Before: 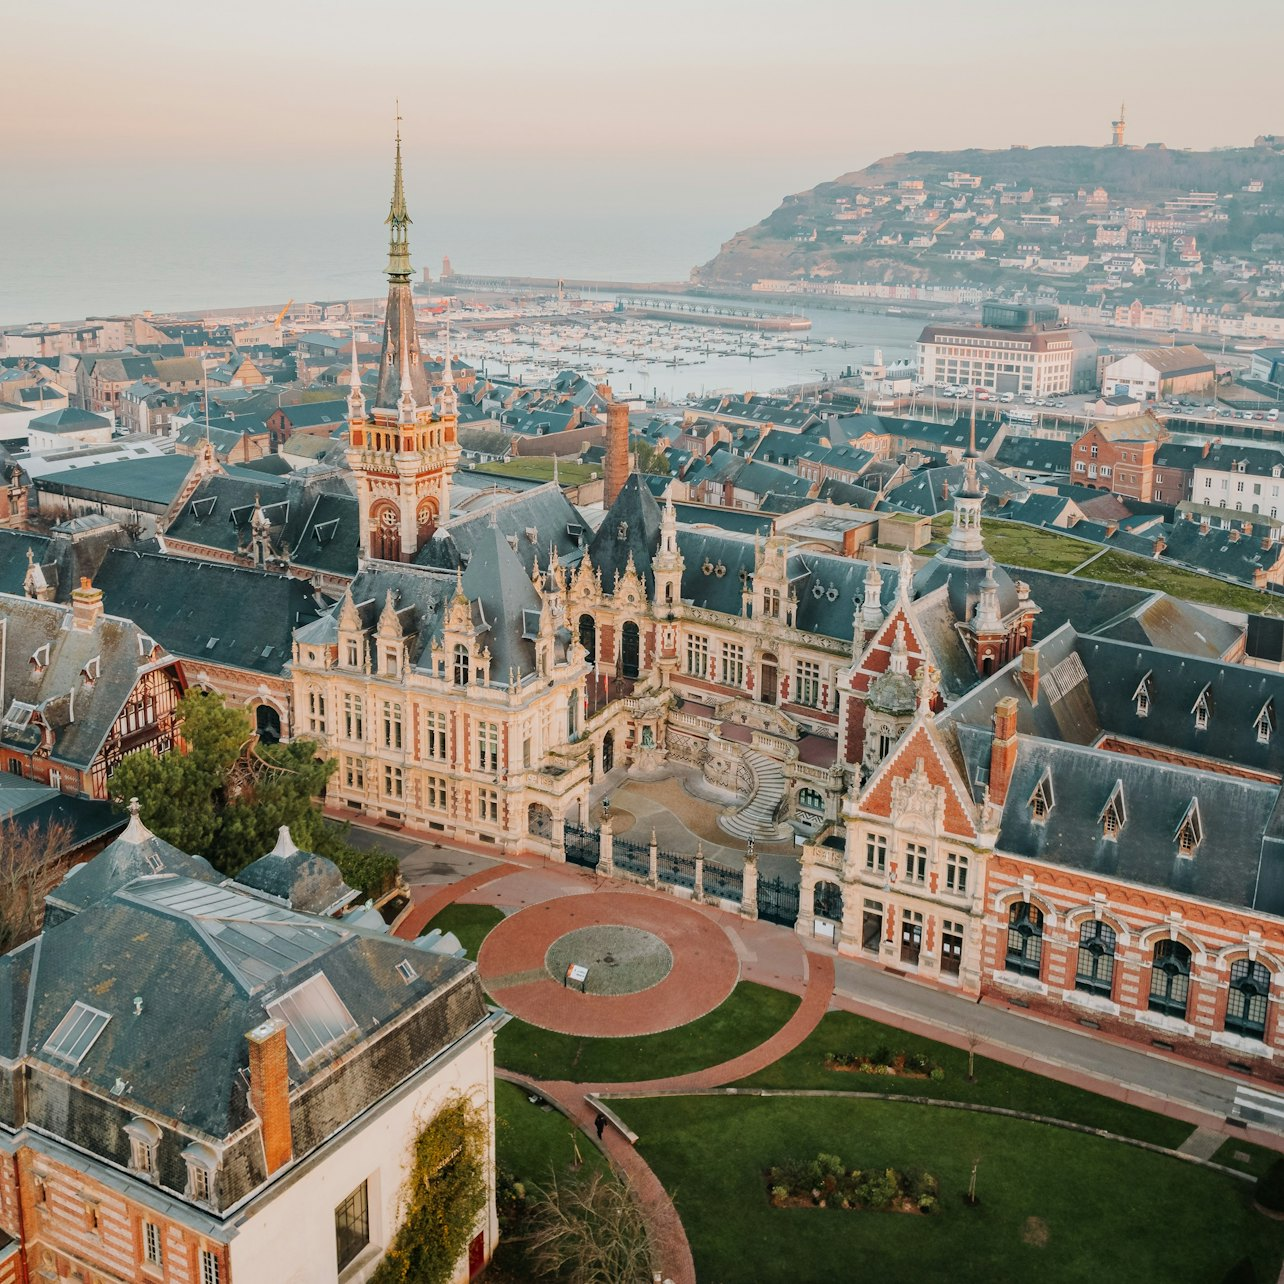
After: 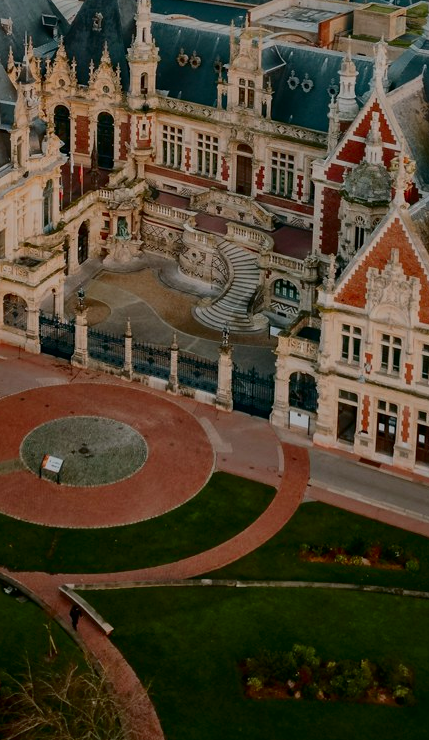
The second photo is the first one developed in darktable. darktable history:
shadows and highlights: shadows 40.34, highlights -59.93
exposure: exposure -0.437 EV, compensate exposure bias true, compensate highlight preservation false
crop: left 40.908%, top 39.653%, right 25.669%, bottom 2.646%
contrast brightness saturation: contrast 0.192, brightness -0.222, saturation 0.11
